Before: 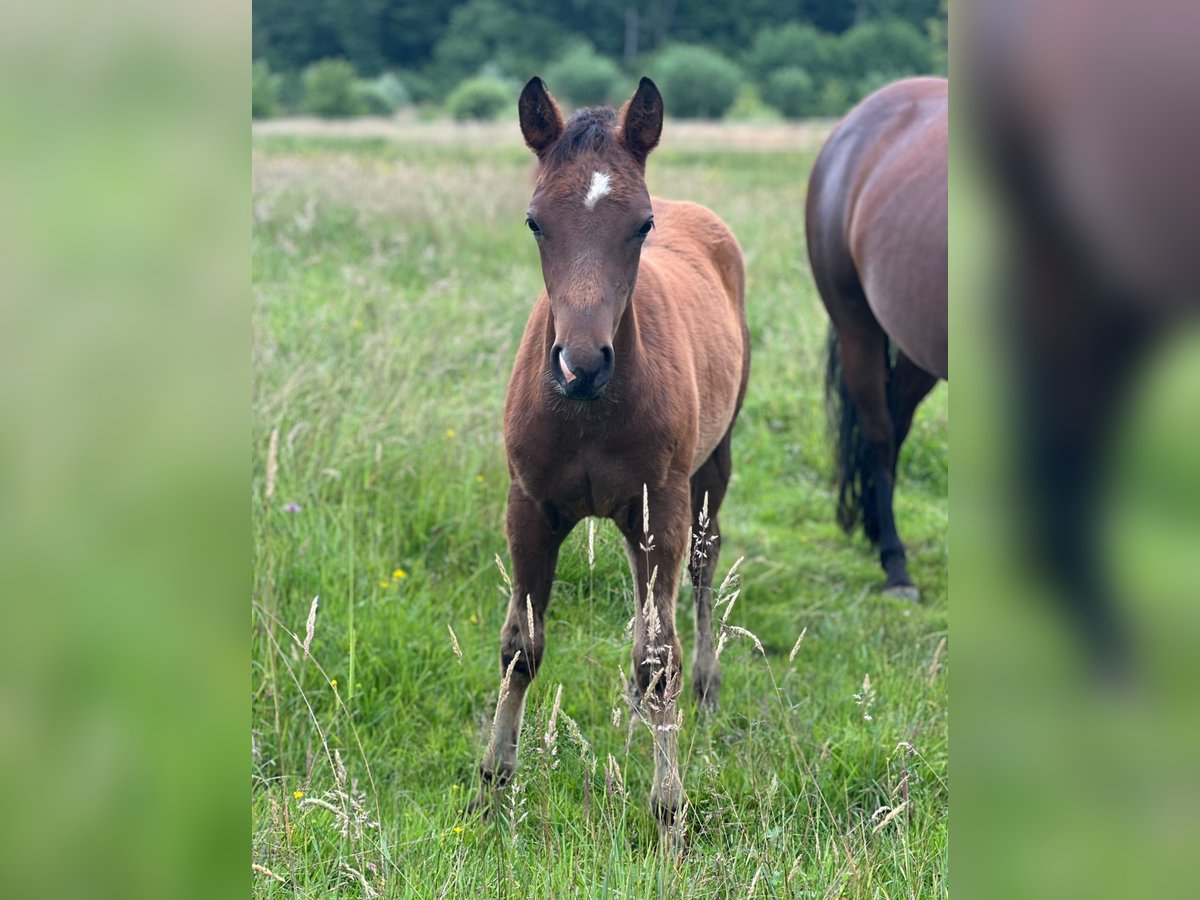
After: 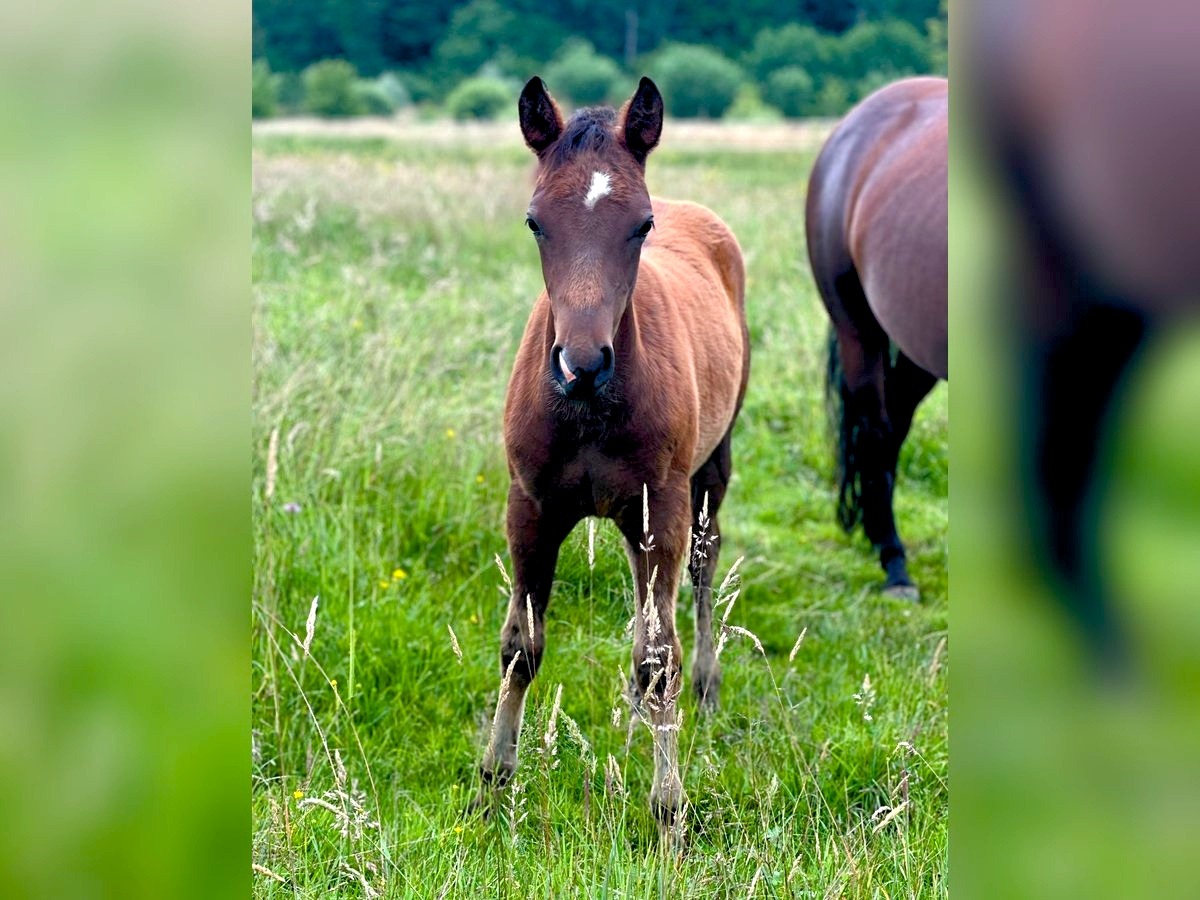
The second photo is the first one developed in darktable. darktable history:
exposure: black level correction 0.018, exposure -0.008 EV, compensate exposure bias true, compensate highlight preservation false
shadows and highlights: shadows 24.8, highlights -24.61
color balance rgb: perceptual saturation grading › global saturation 45.116%, perceptual saturation grading › highlights -50.268%, perceptual saturation grading › shadows 30.693%, perceptual brilliance grading › highlights 11.791%, global vibrance 14.322%
